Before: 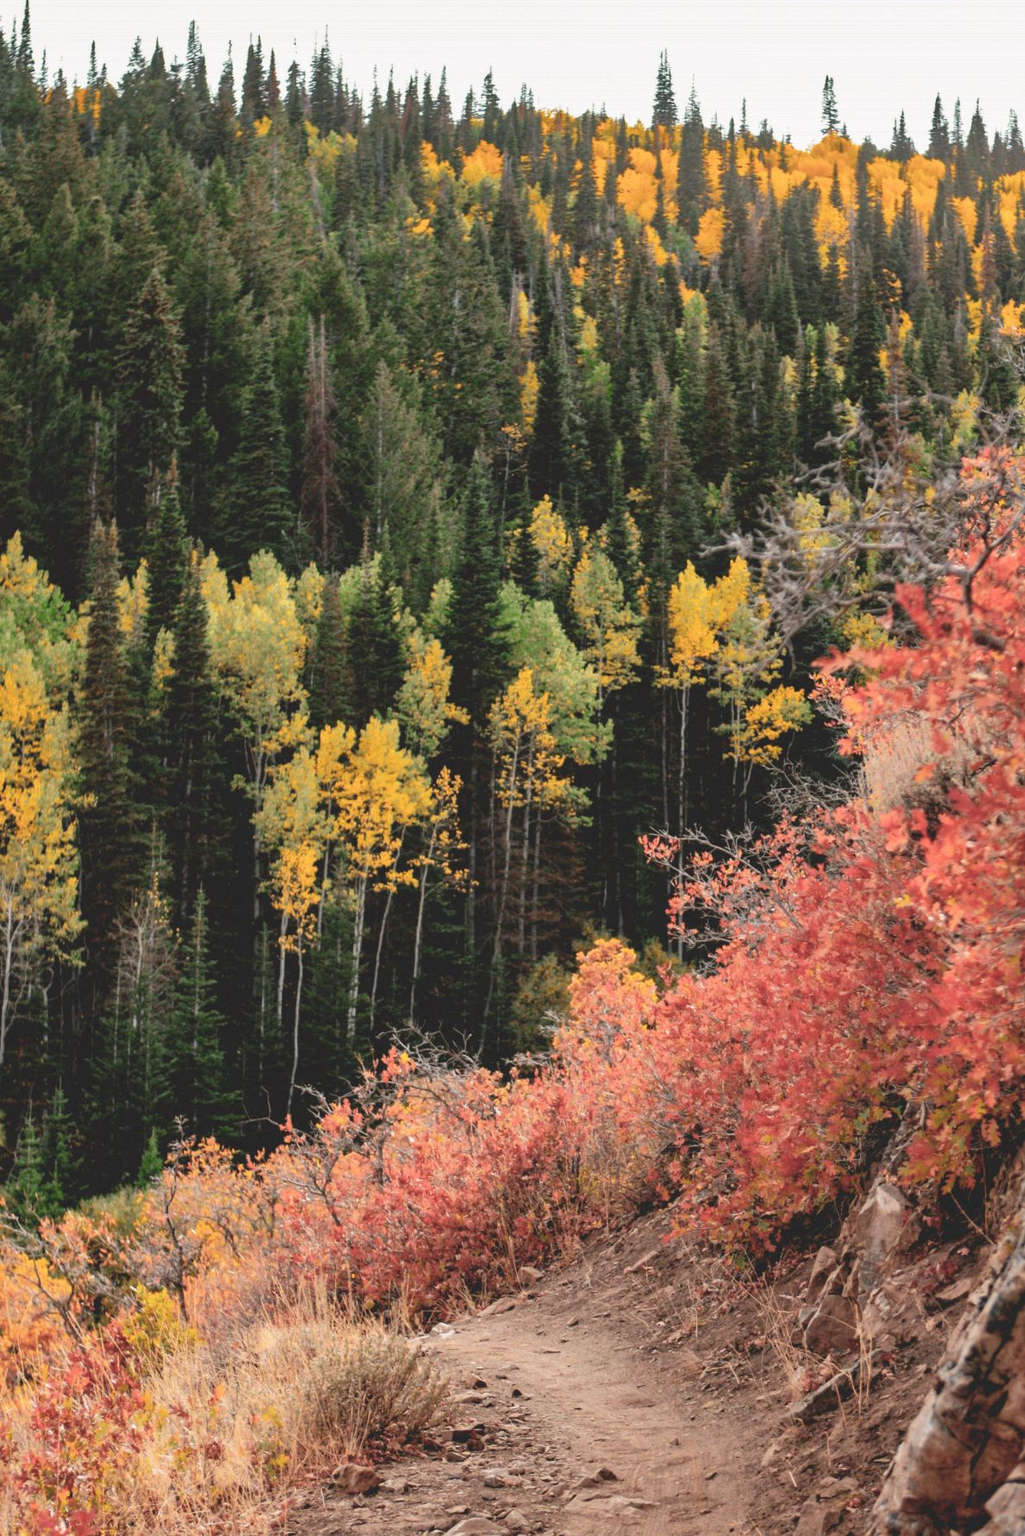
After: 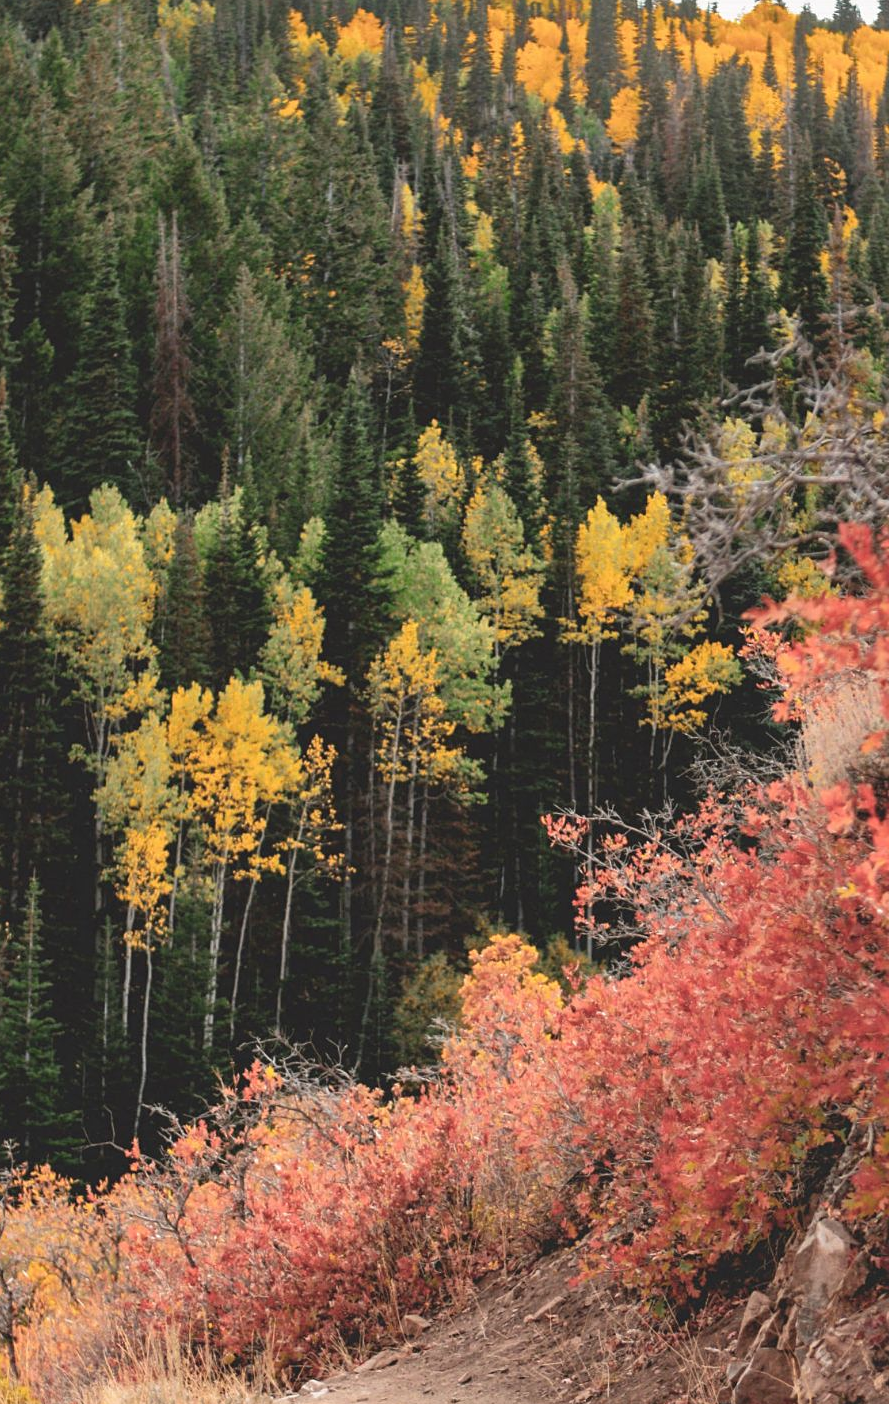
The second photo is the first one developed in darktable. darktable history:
sharpen: amount 0.2
crop: left 16.768%, top 8.653%, right 8.362%, bottom 12.485%
